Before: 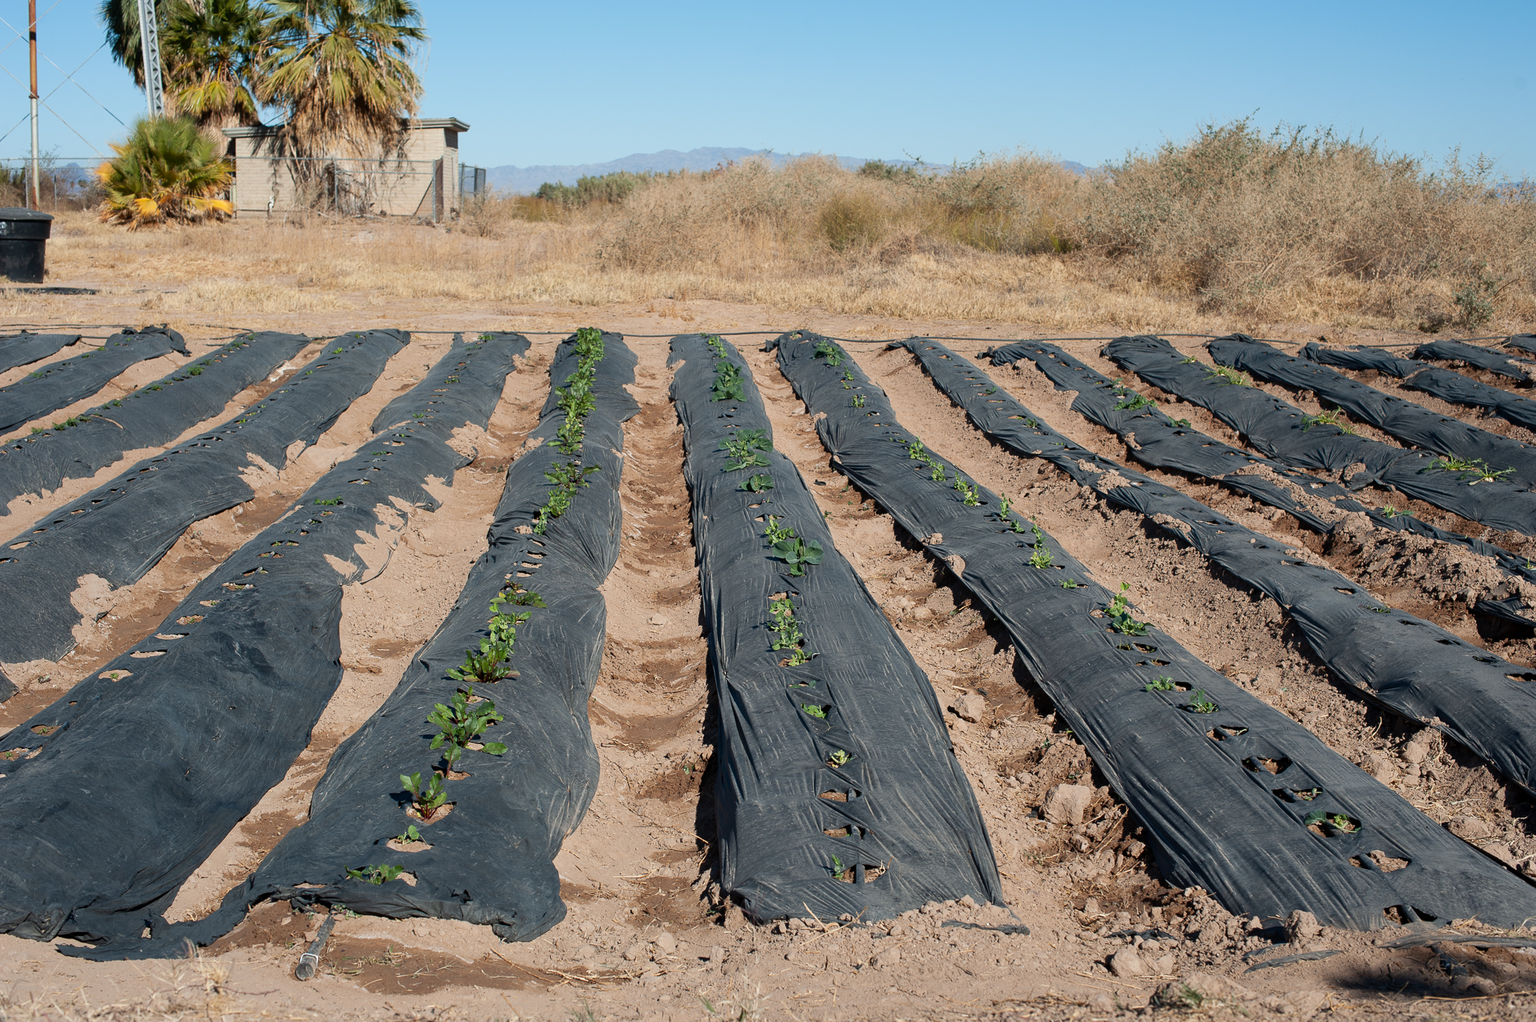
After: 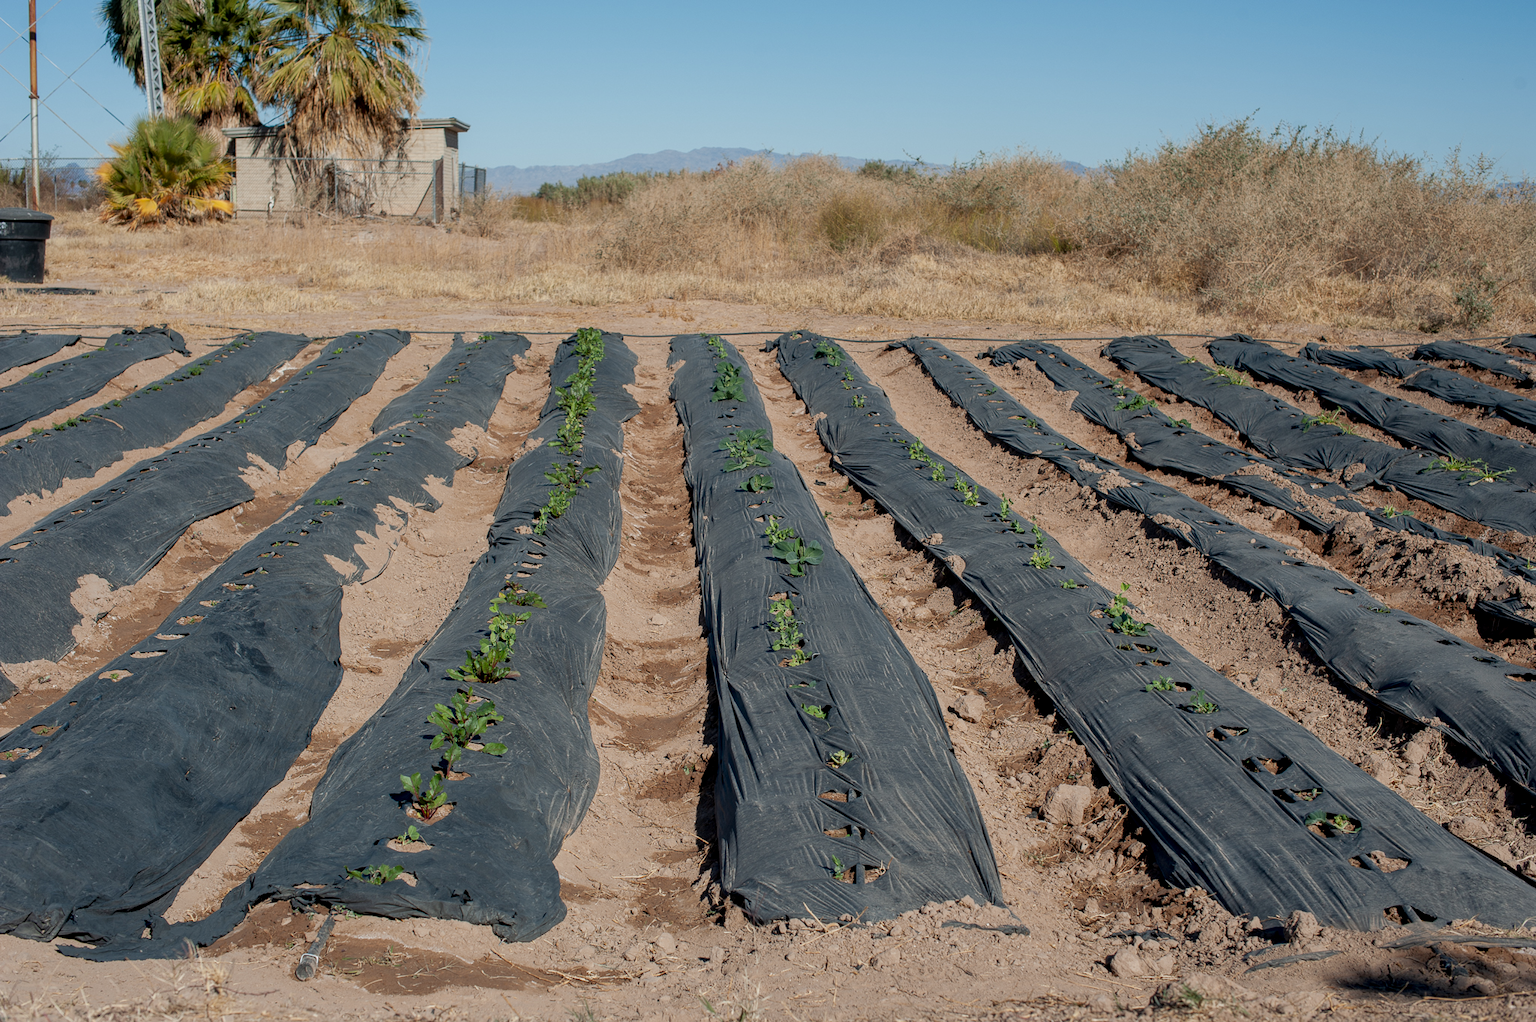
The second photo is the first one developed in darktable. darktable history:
local contrast: highlights 55%, shadows 53%, detail 130%, midtone range 0.446
tone equalizer: -8 EV 0.265 EV, -7 EV 0.448 EV, -6 EV 0.44 EV, -5 EV 0.274 EV, -3 EV -0.276 EV, -2 EV -0.39 EV, -1 EV -0.395 EV, +0 EV -0.247 EV, edges refinement/feathering 500, mask exposure compensation -1.57 EV, preserve details no
